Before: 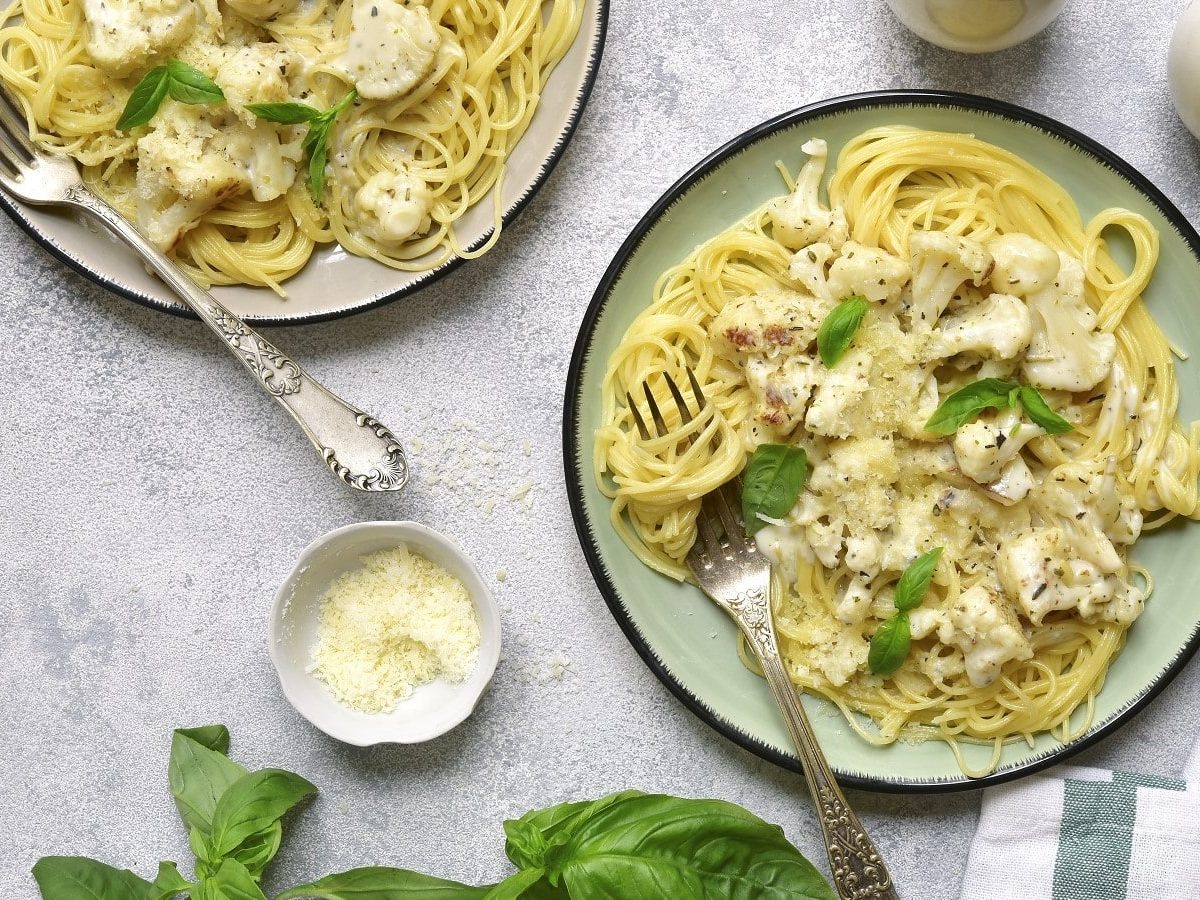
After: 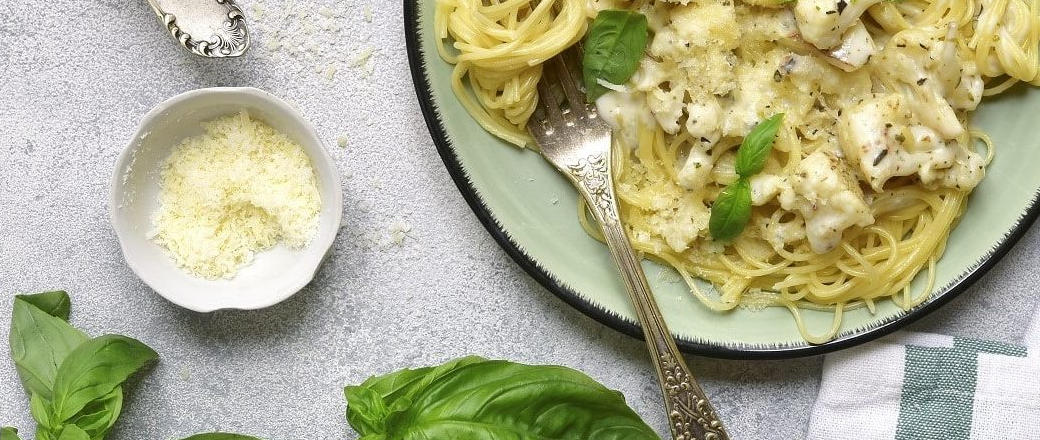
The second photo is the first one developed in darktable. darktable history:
crop and rotate: left 13.281%, top 48.253%, bottom 2.783%
